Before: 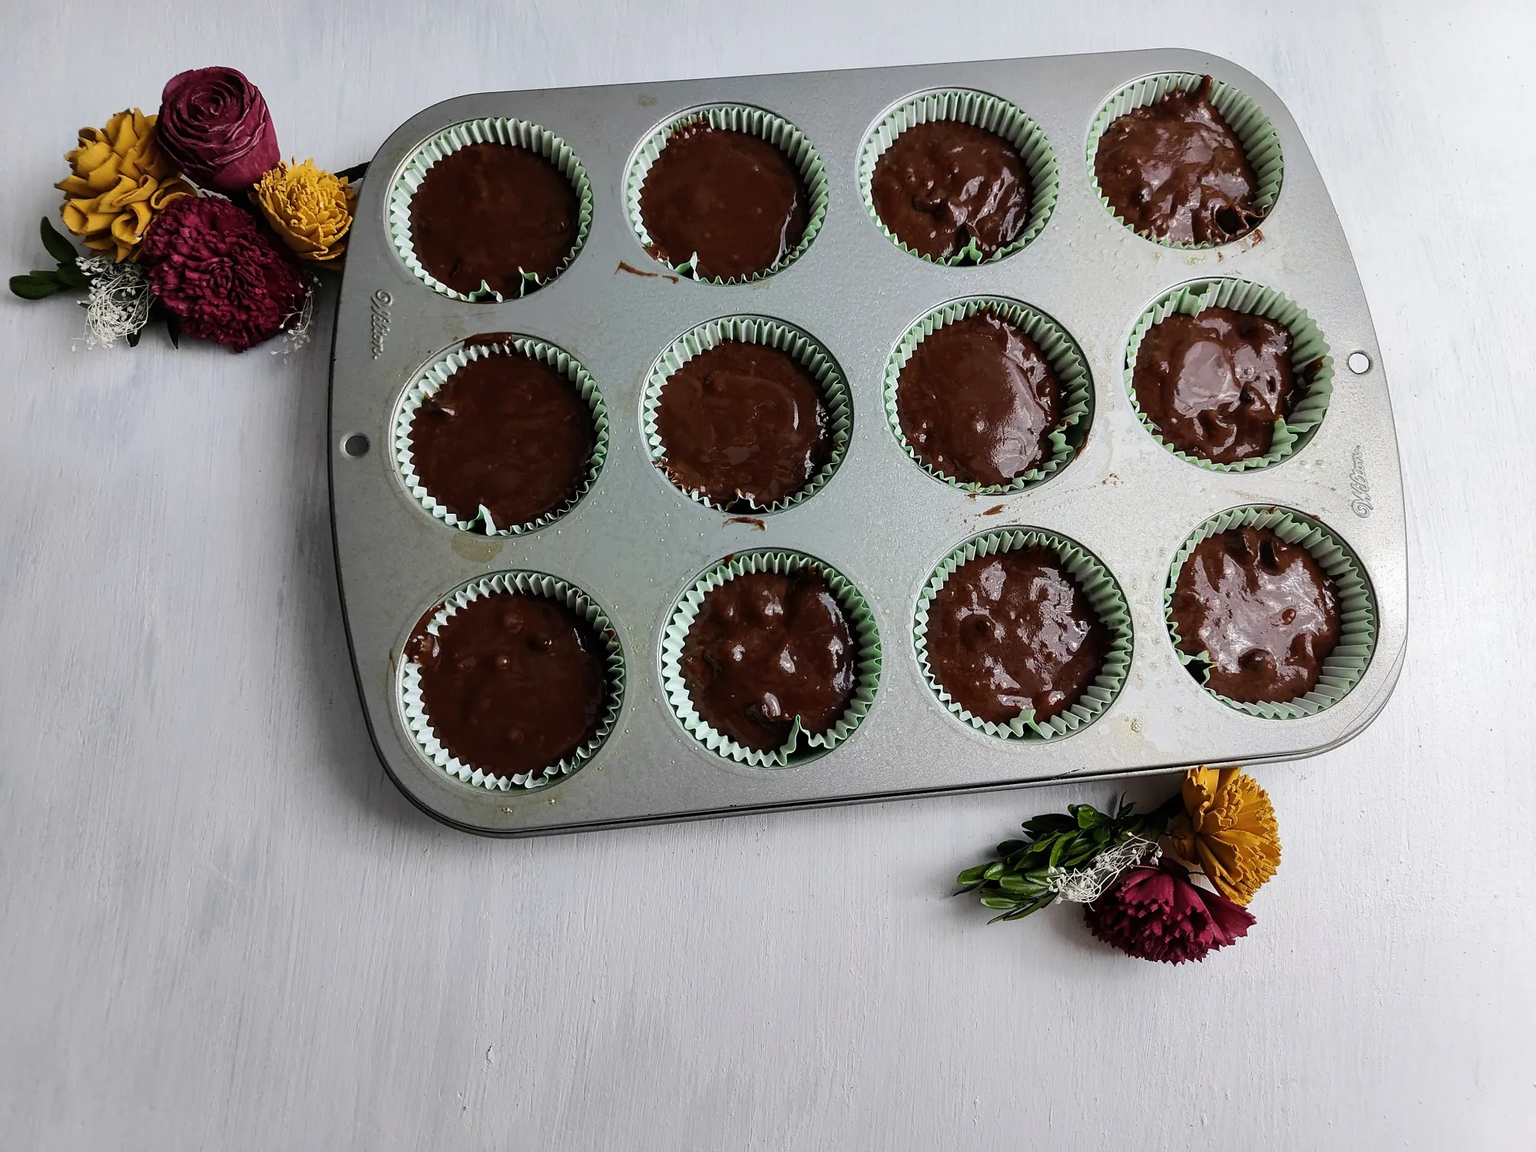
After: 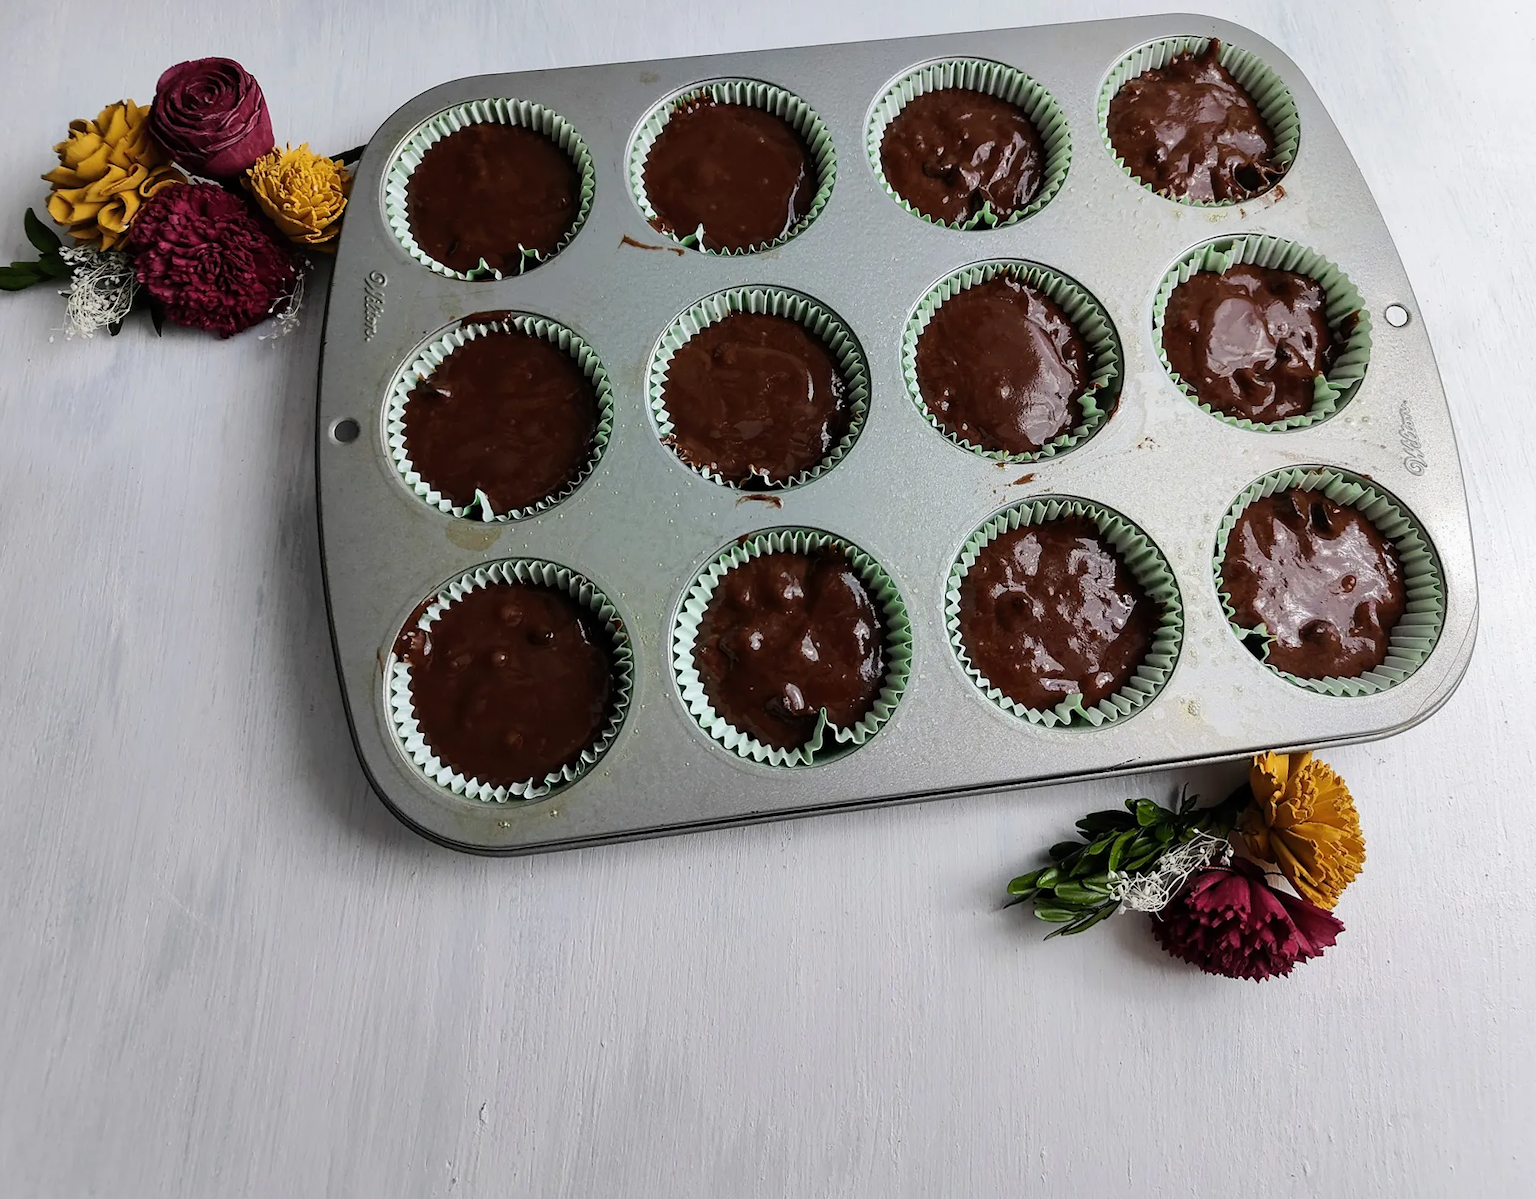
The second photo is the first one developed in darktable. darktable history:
color balance rgb: global vibrance 6.81%, saturation formula JzAzBz (2021)
rotate and perspective: rotation -1.68°, lens shift (vertical) -0.146, crop left 0.049, crop right 0.912, crop top 0.032, crop bottom 0.96
white balance: red 1, blue 1
